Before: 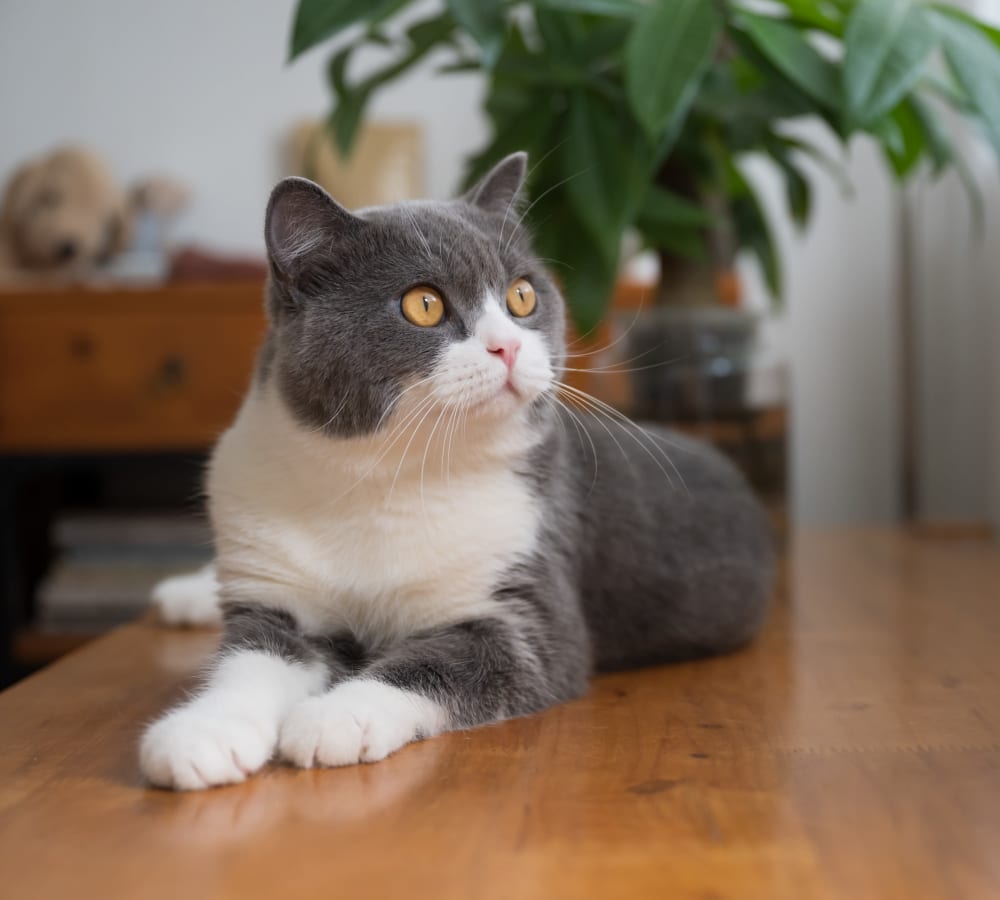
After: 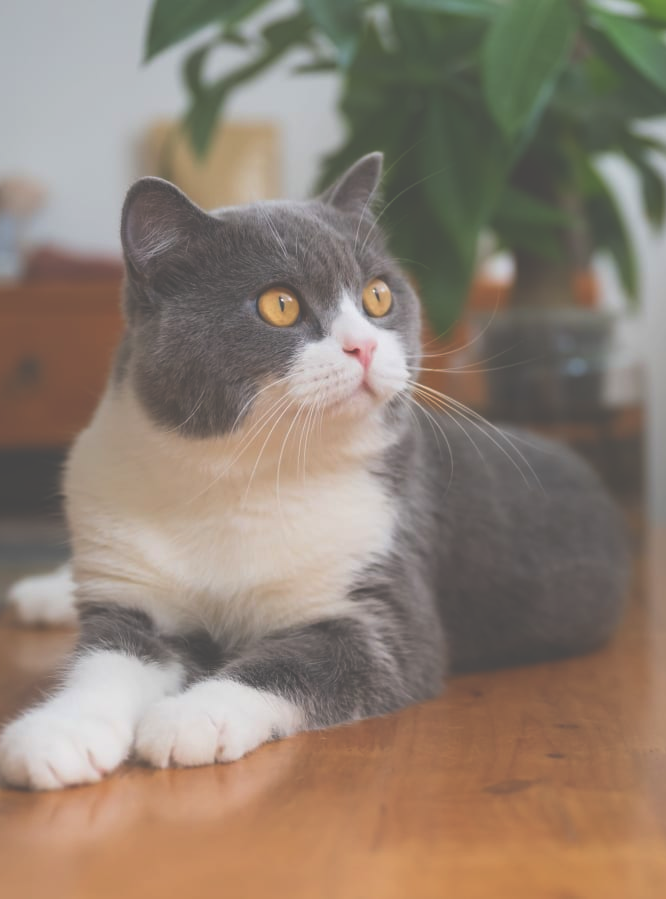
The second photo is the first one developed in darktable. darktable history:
exposure: black level correction -0.064, exposure -0.049 EV, compensate highlight preservation false
crop and rotate: left 14.406%, right 18.938%
velvia: on, module defaults
